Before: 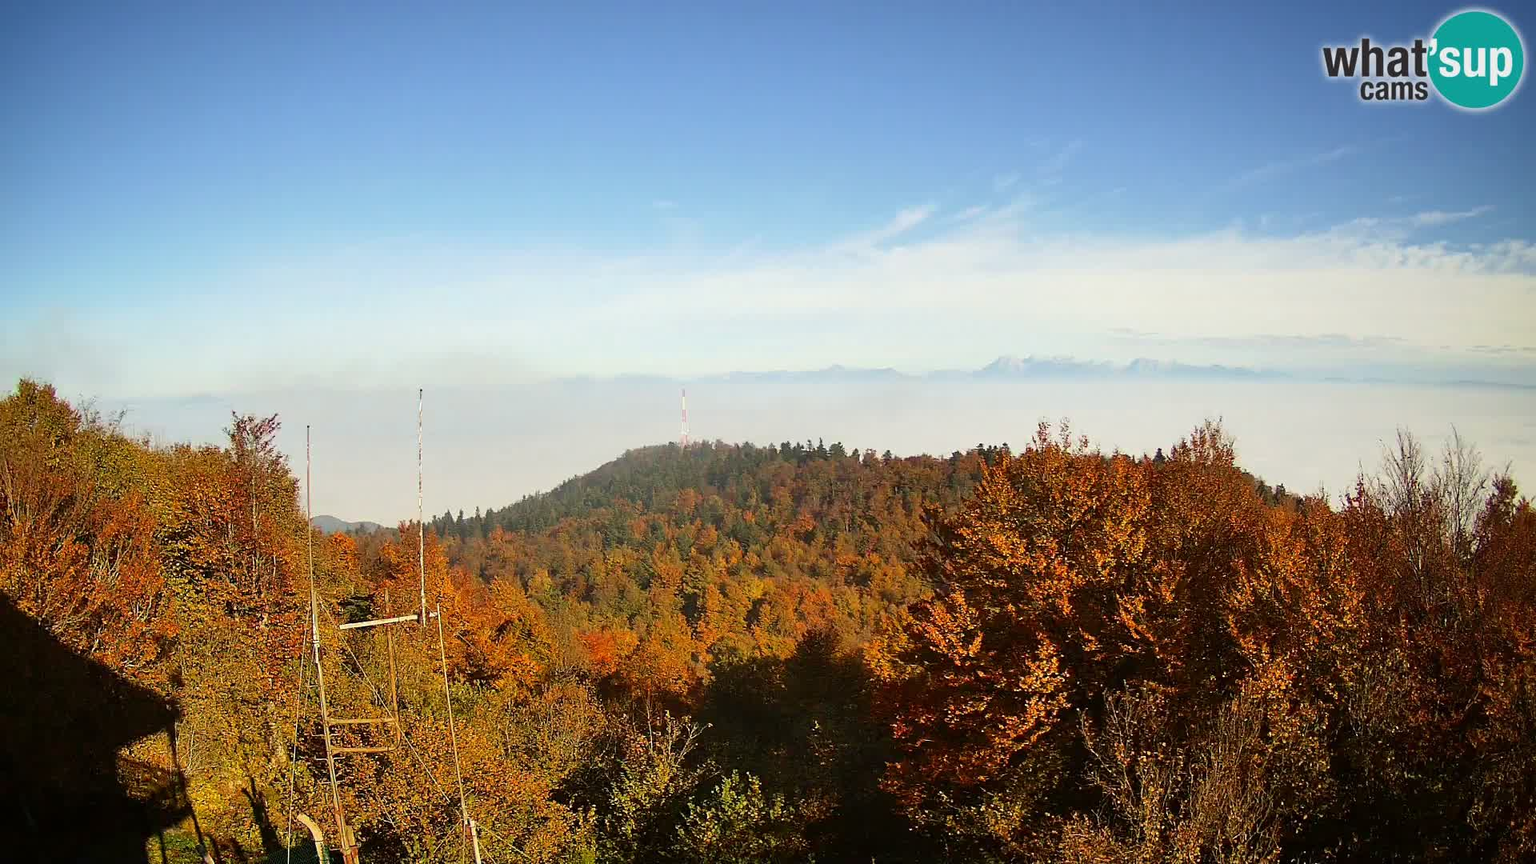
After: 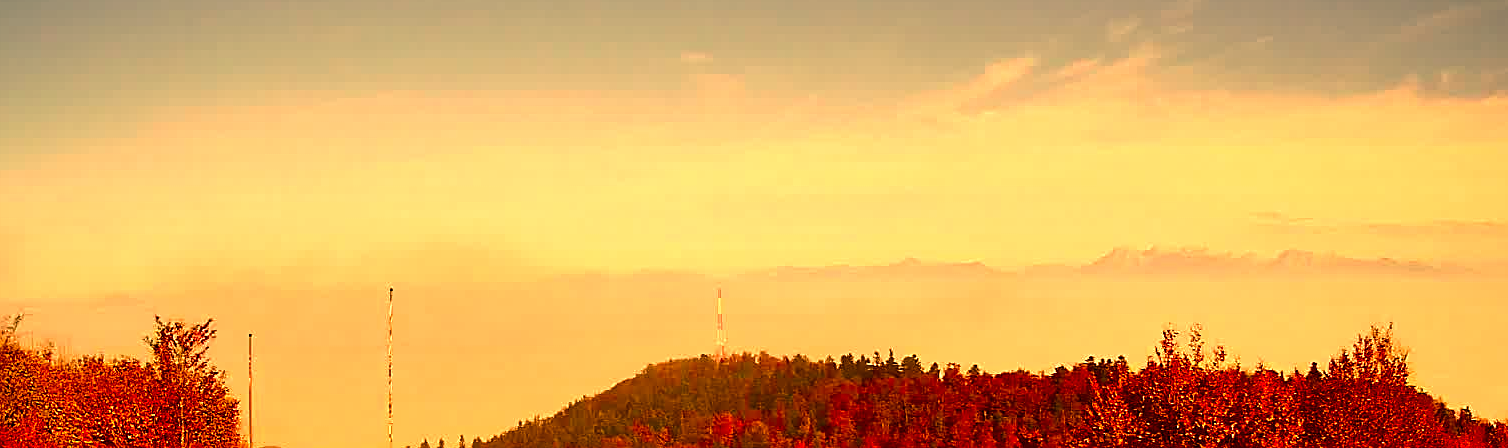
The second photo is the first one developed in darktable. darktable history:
contrast brightness saturation: brightness -0.25, saturation 0.2
white balance: red 1.467, blue 0.684
sharpen: on, module defaults
crop: left 7.036%, top 18.398%, right 14.379%, bottom 40.043%
color balance rgb: perceptual saturation grading › global saturation 35%, perceptual saturation grading › highlights -30%, perceptual saturation grading › shadows 35%, perceptual brilliance grading › global brilliance 3%, perceptual brilliance grading › highlights -3%, perceptual brilliance grading › shadows 3%
rotate and perspective: crop left 0, crop top 0
tone equalizer: on, module defaults
color zones: curves: ch1 [(0, 0.523) (0.143, 0.545) (0.286, 0.52) (0.429, 0.506) (0.571, 0.503) (0.714, 0.503) (0.857, 0.508) (1, 0.523)]
